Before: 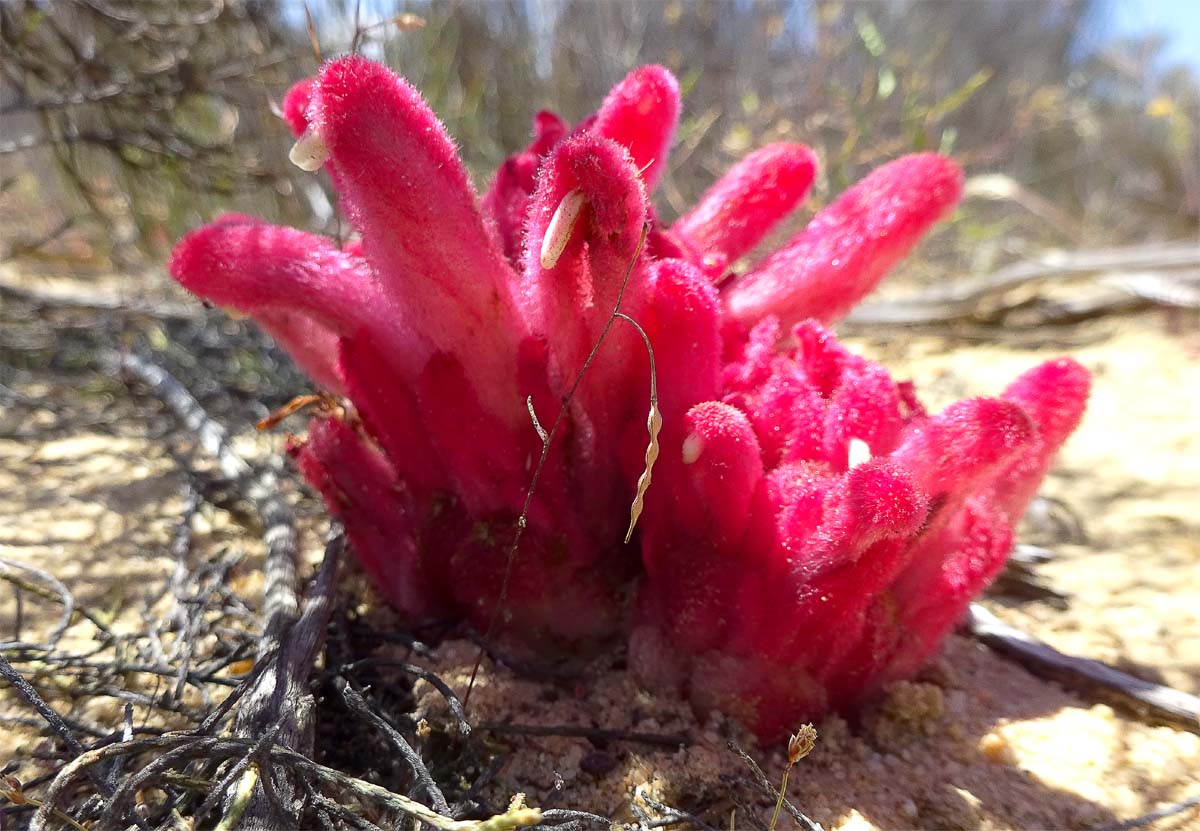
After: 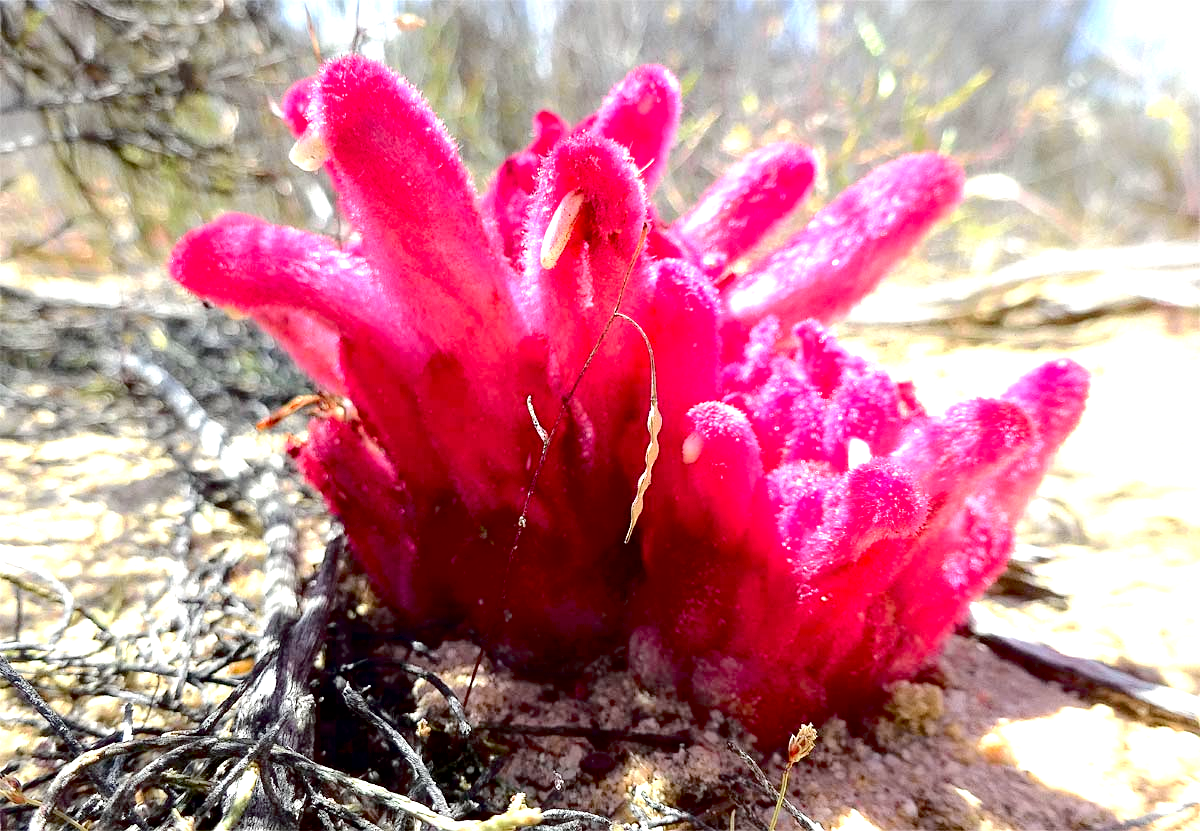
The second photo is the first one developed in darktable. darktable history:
tone curve: curves: ch0 [(0, 0) (0.081, 0.044) (0.185, 0.145) (0.283, 0.273) (0.405, 0.449) (0.495, 0.554) (0.686, 0.743) (0.826, 0.853) (0.978, 0.988)]; ch1 [(0, 0) (0.147, 0.166) (0.321, 0.362) (0.371, 0.402) (0.423, 0.426) (0.479, 0.472) (0.505, 0.497) (0.521, 0.506) (0.551, 0.546) (0.586, 0.571) (0.625, 0.638) (0.68, 0.715) (1, 1)]; ch2 [(0, 0) (0.346, 0.378) (0.404, 0.427) (0.502, 0.498) (0.531, 0.517) (0.547, 0.526) (0.582, 0.571) (0.629, 0.626) (0.717, 0.678) (1, 1)], color space Lab, independent channels, preserve colors none
exposure: black level correction 0.011, exposure 1.088 EV, compensate exposure bias true, compensate highlight preservation false
tone equalizer: -8 EV -0.55 EV
